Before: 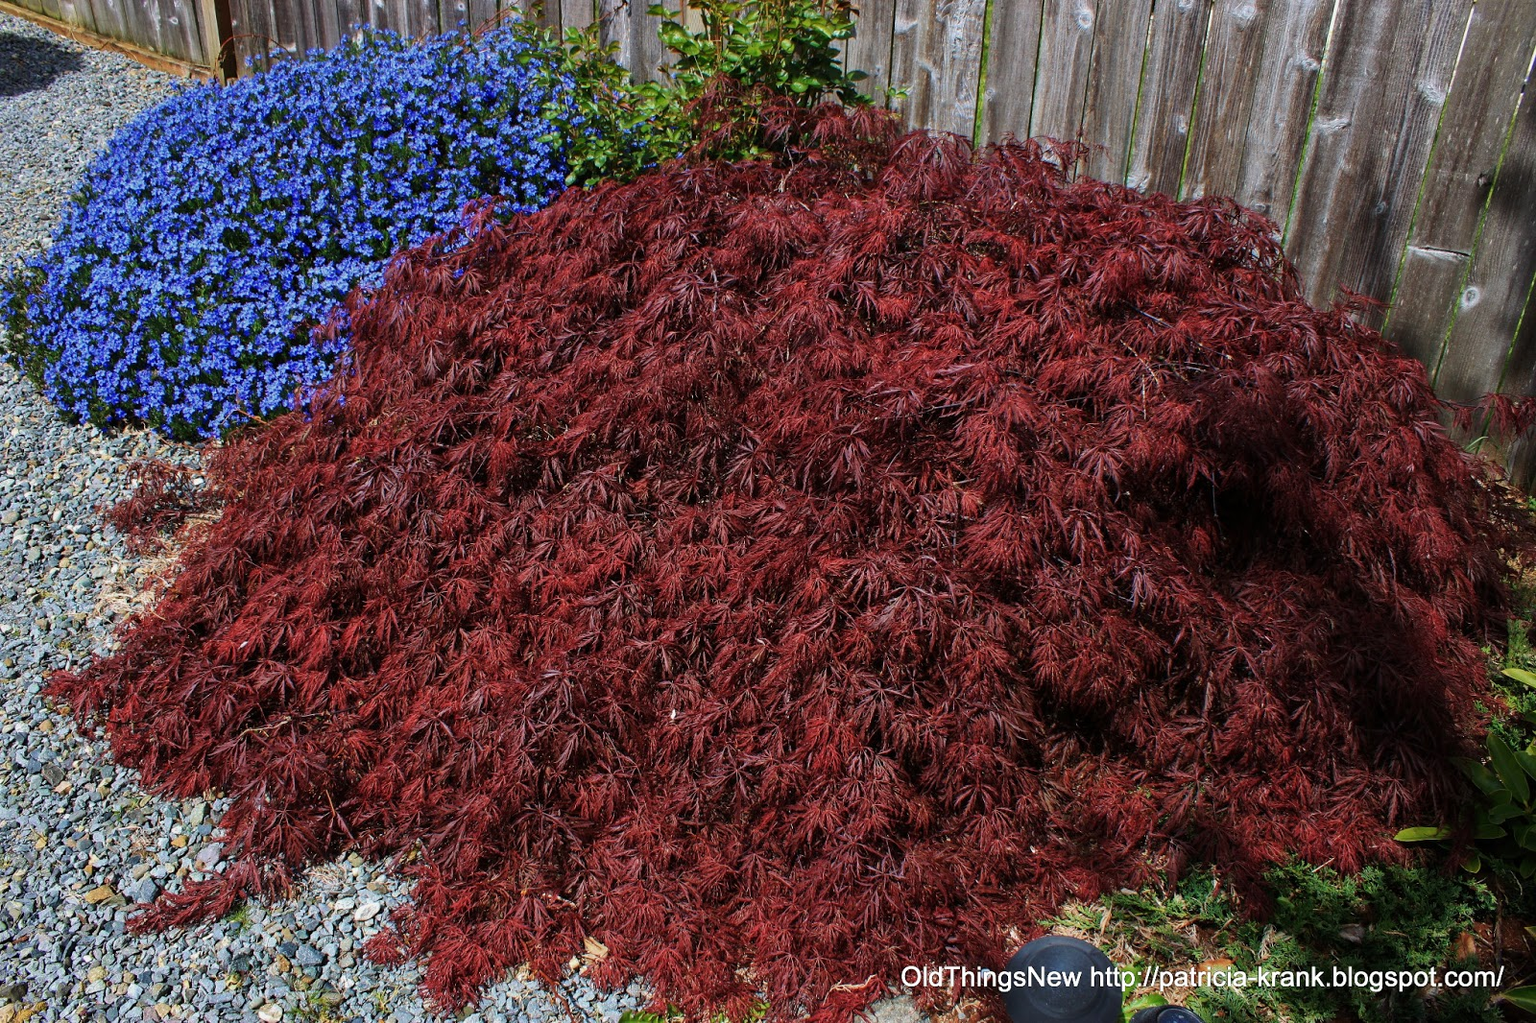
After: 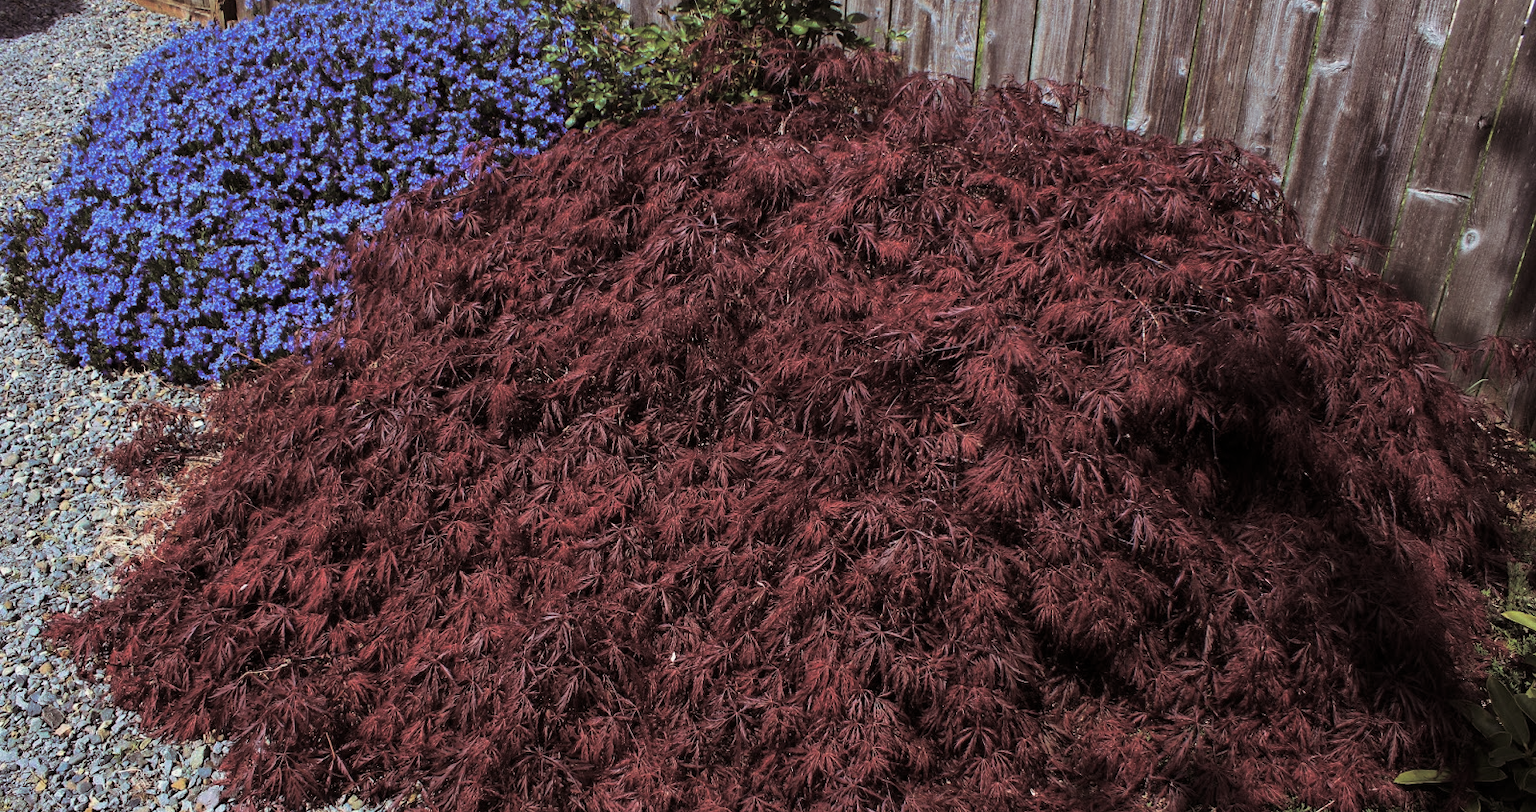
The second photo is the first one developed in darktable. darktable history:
split-toning: shadows › saturation 0.2
crop and rotate: top 5.667%, bottom 14.937%
